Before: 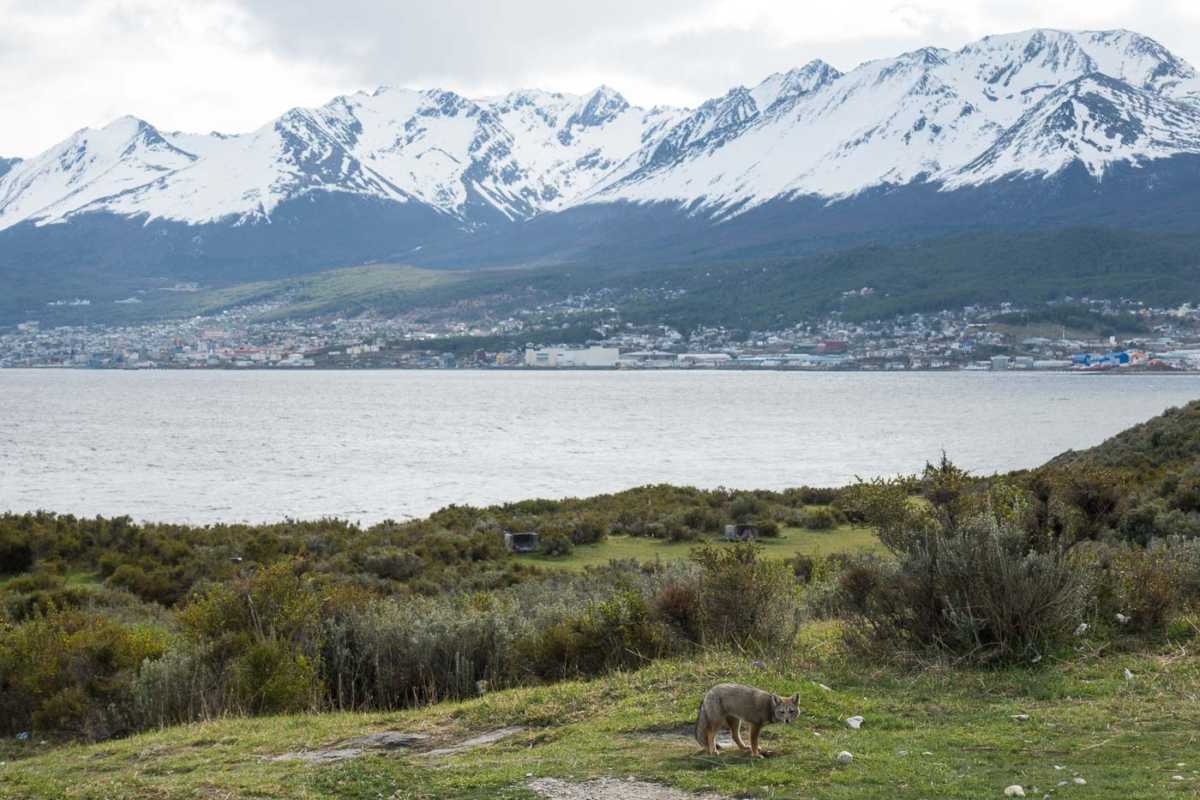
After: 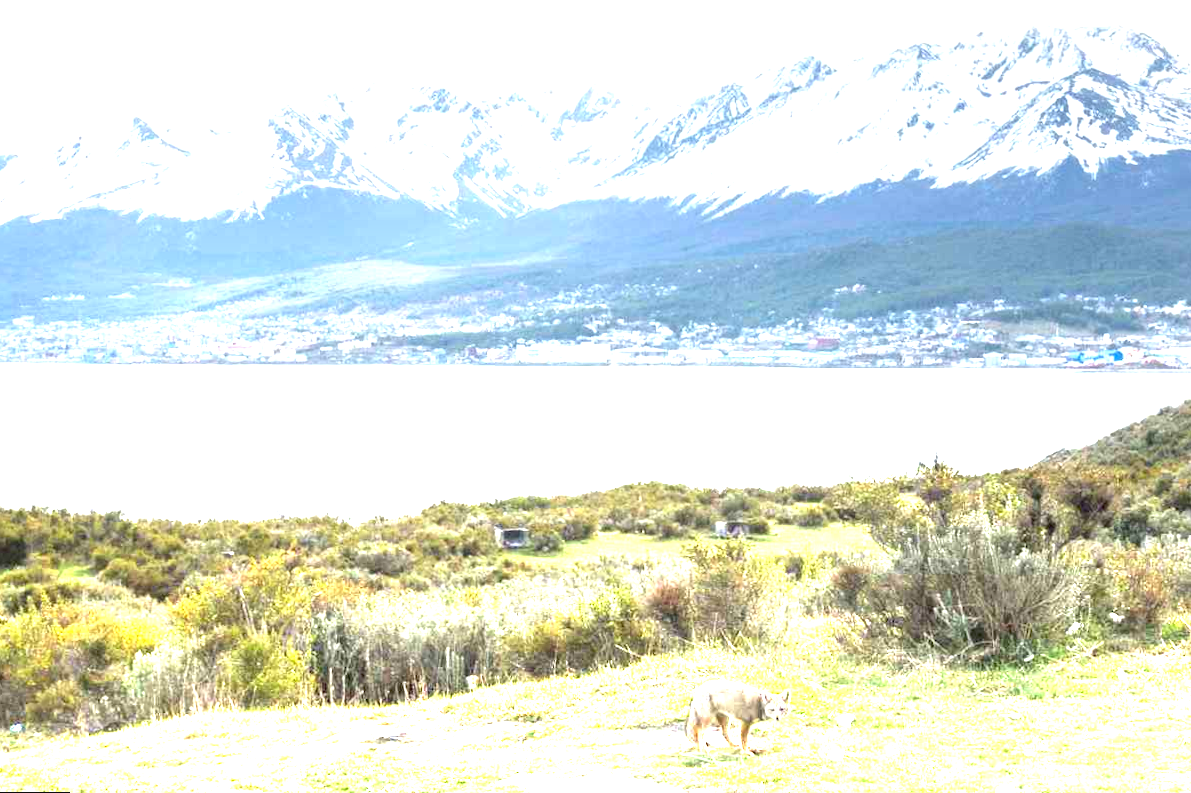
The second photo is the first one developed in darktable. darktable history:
rotate and perspective: rotation 0.192°, lens shift (horizontal) -0.015, crop left 0.005, crop right 0.996, crop top 0.006, crop bottom 0.99
graduated density: density -3.9 EV
exposure: black level correction 0, exposure 1 EV, compensate highlight preservation false
